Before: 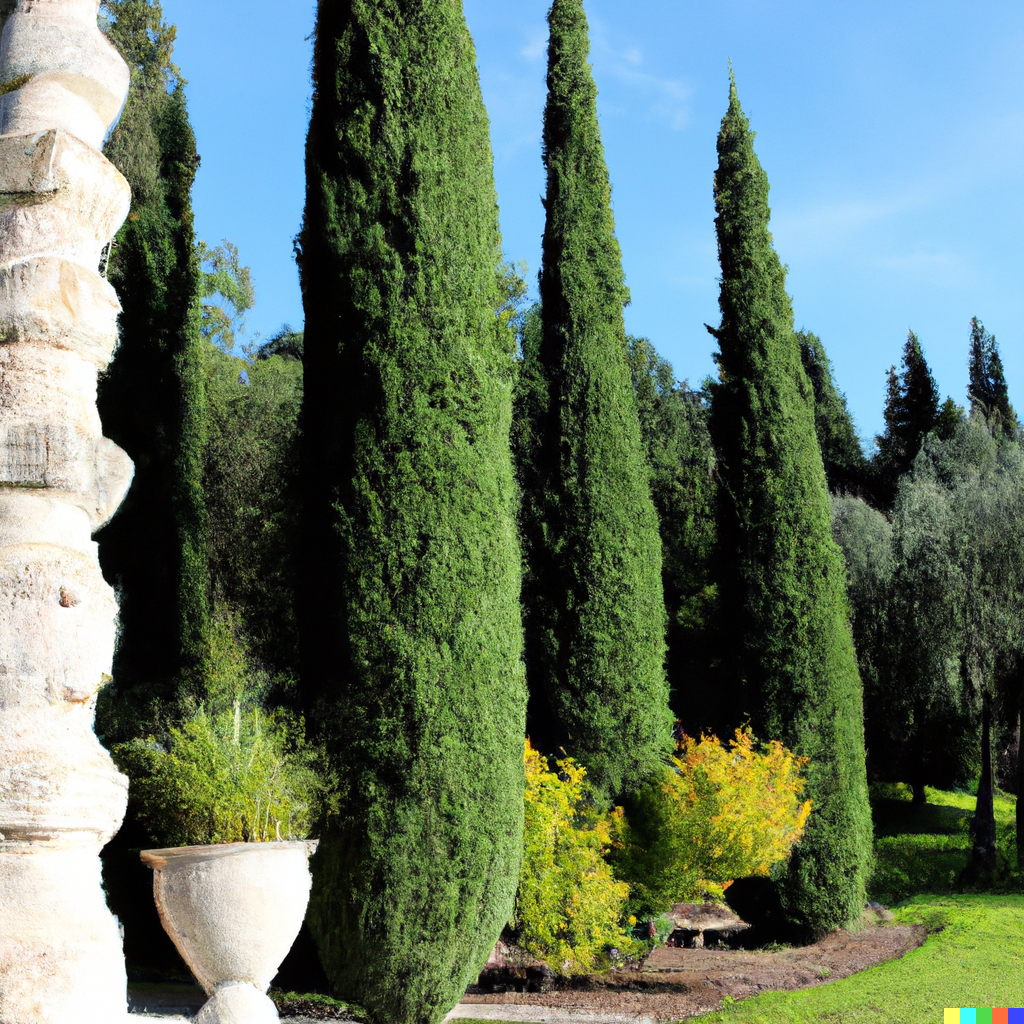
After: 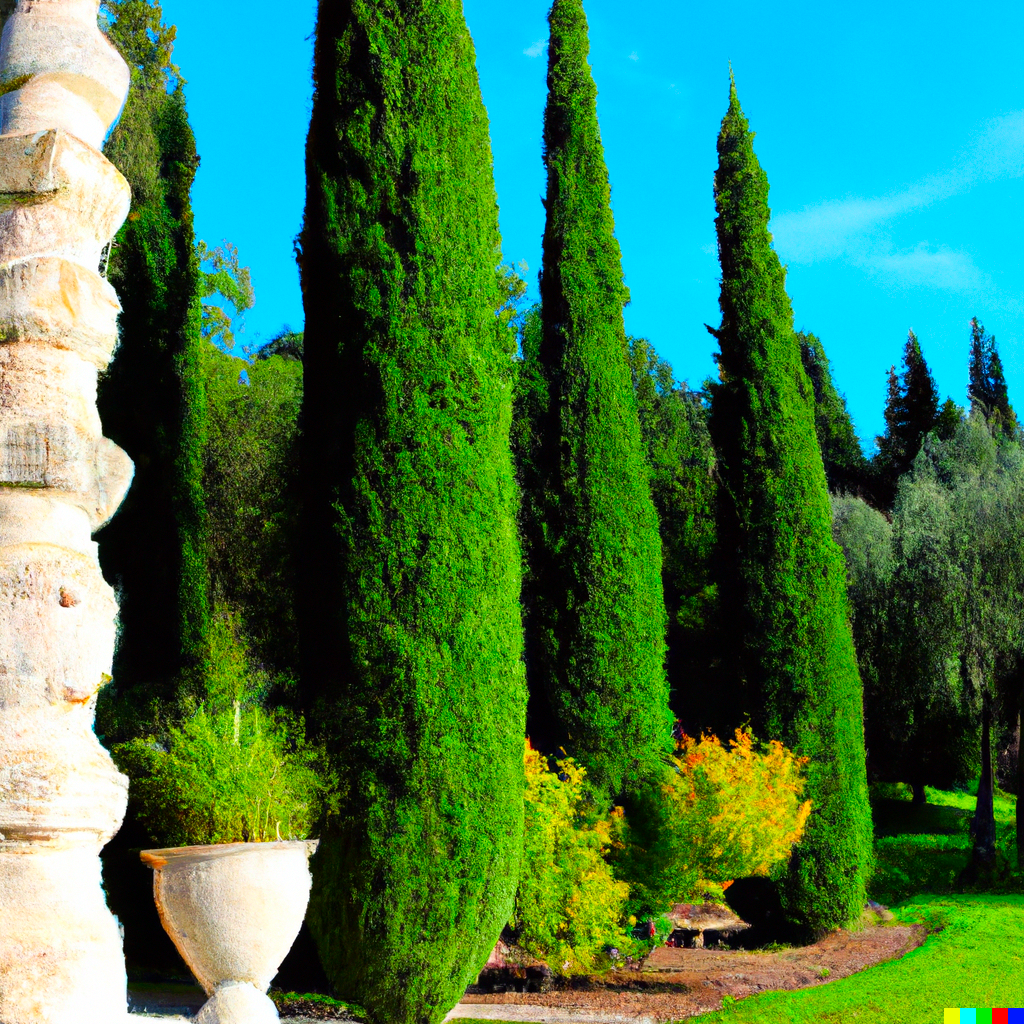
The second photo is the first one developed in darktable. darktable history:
color correction: highlights b* -0.043, saturation 2.15
